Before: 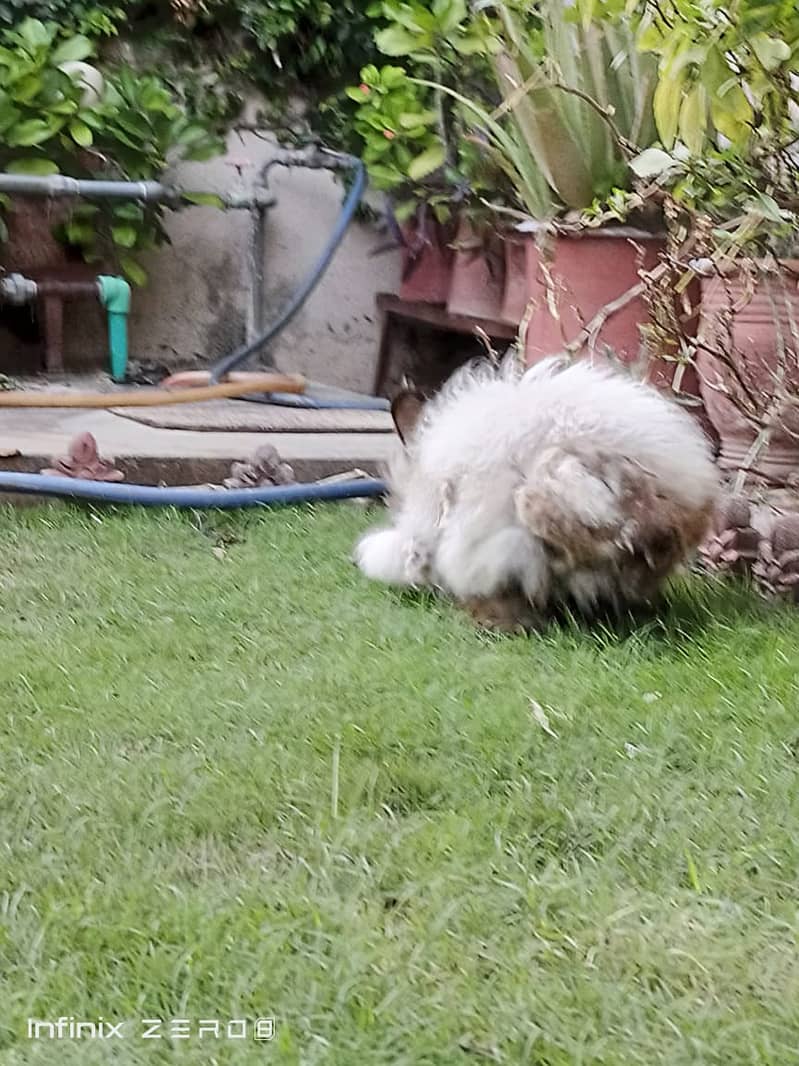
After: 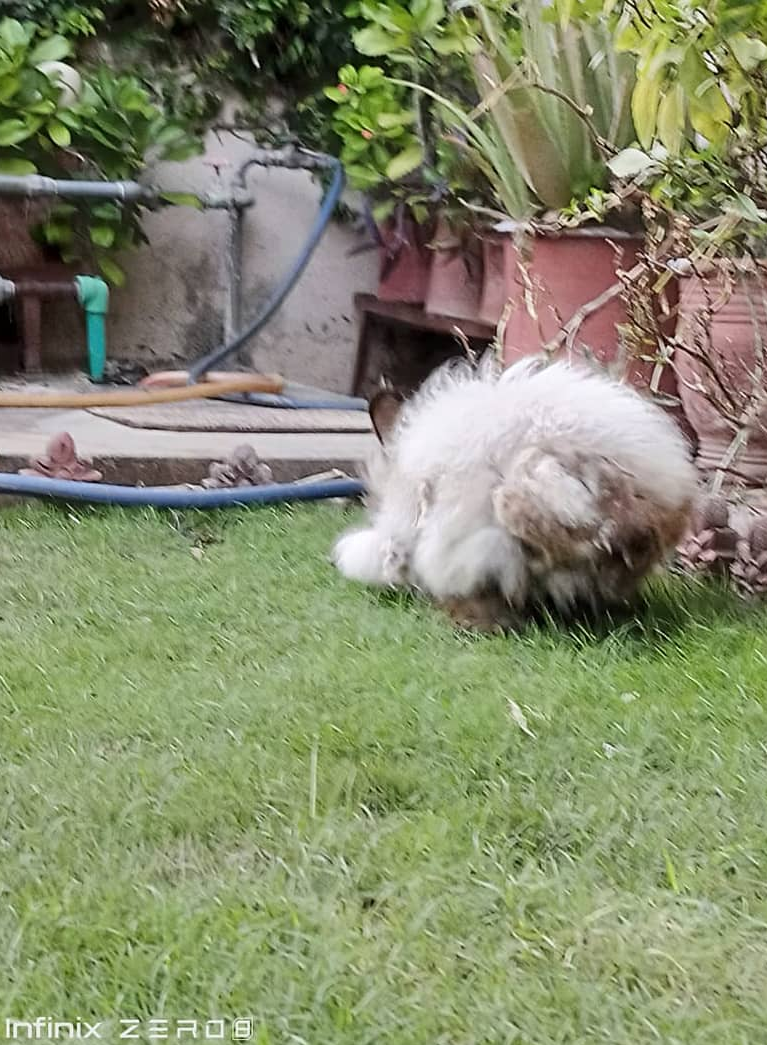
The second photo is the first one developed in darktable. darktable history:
crop and rotate: left 2.763%, right 1.167%, bottom 1.932%
color zones: curves: ch0 [(0, 0.5) (0.143, 0.5) (0.286, 0.5) (0.429, 0.495) (0.571, 0.437) (0.714, 0.44) (0.857, 0.496) (1, 0.5)]
color correction: highlights b* -0.057
